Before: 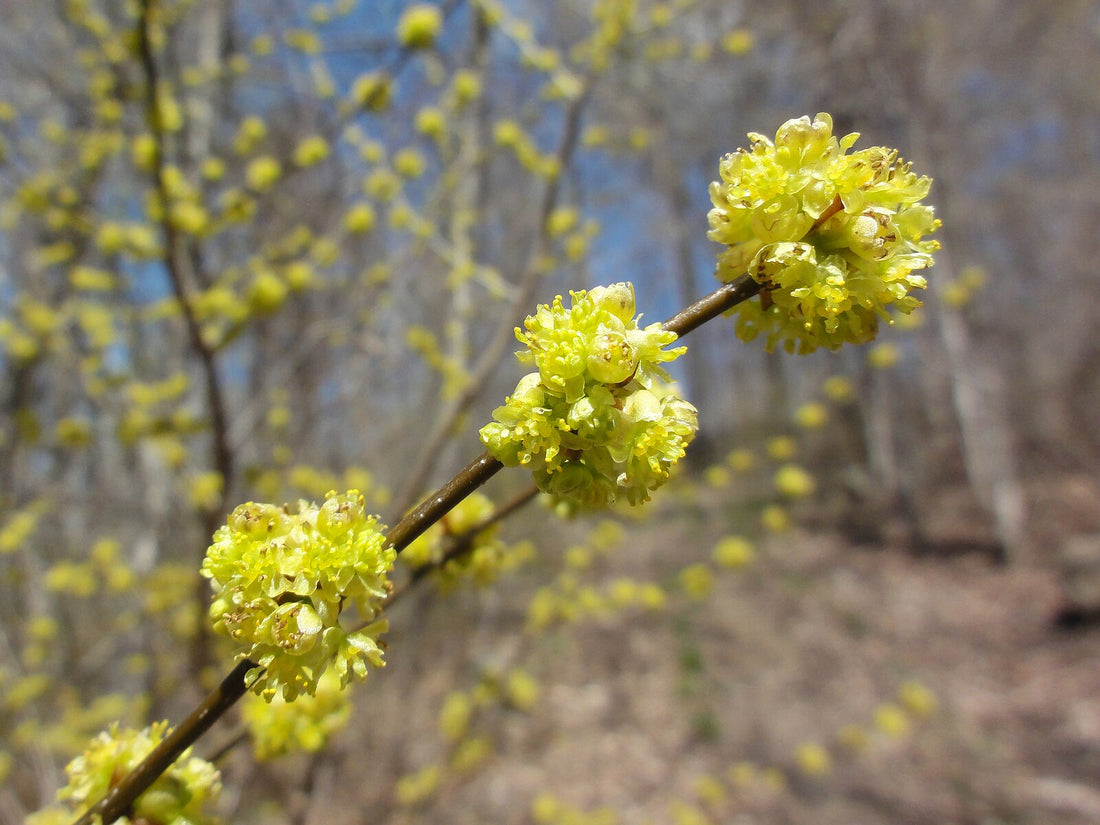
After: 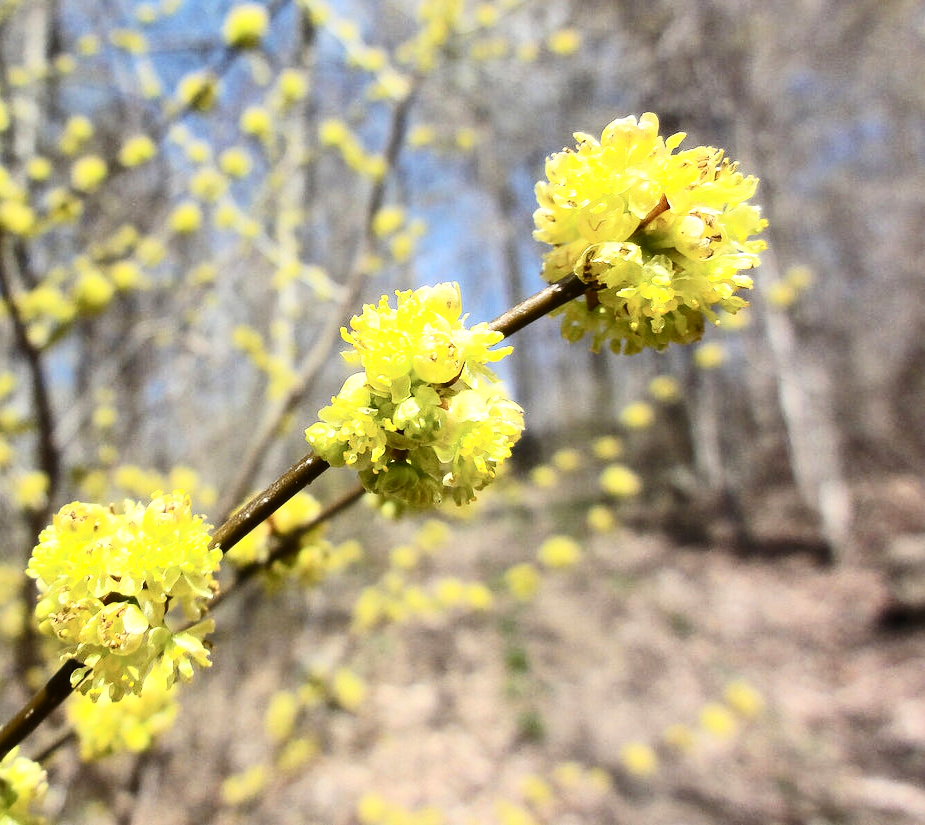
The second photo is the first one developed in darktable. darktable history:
tone equalizer: -8 EV -0.418 EV, -7 EV -0.371 EV, -6 EV -0.316 EV, -5 EV -0.26 EV, -3 EV 0.23 EV, -2 EV 0.358 EV, -1 EV 0.409 EV, +0 EV 0.388 EV
contrast brightness saturation: contrast 0.371, brightness 0.099
crop: left 15.824%
